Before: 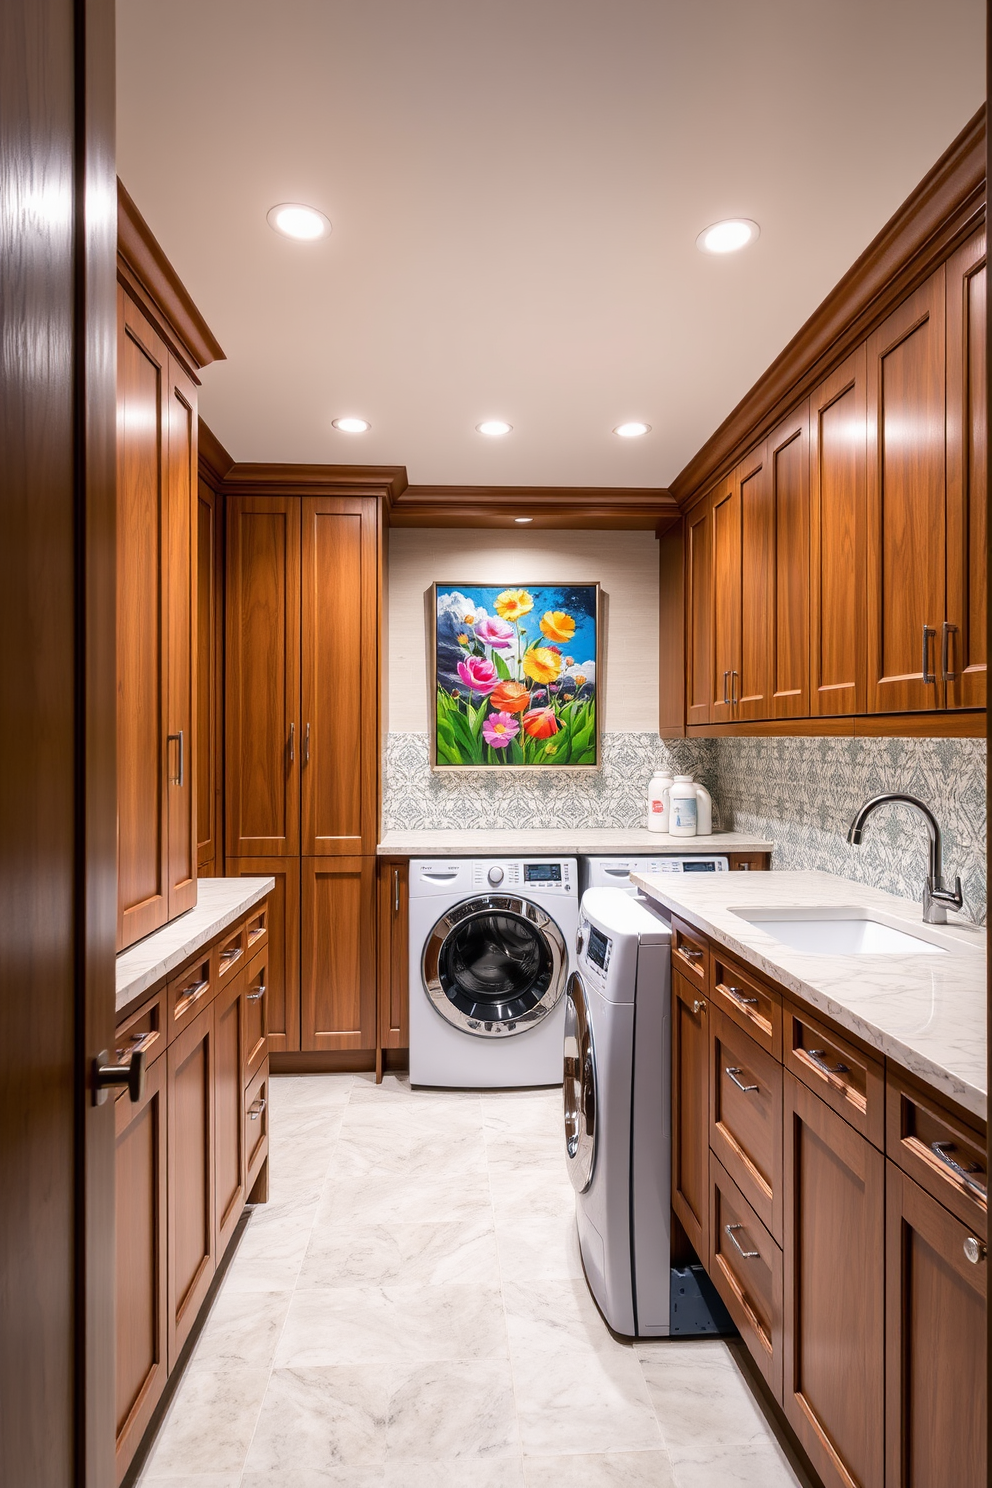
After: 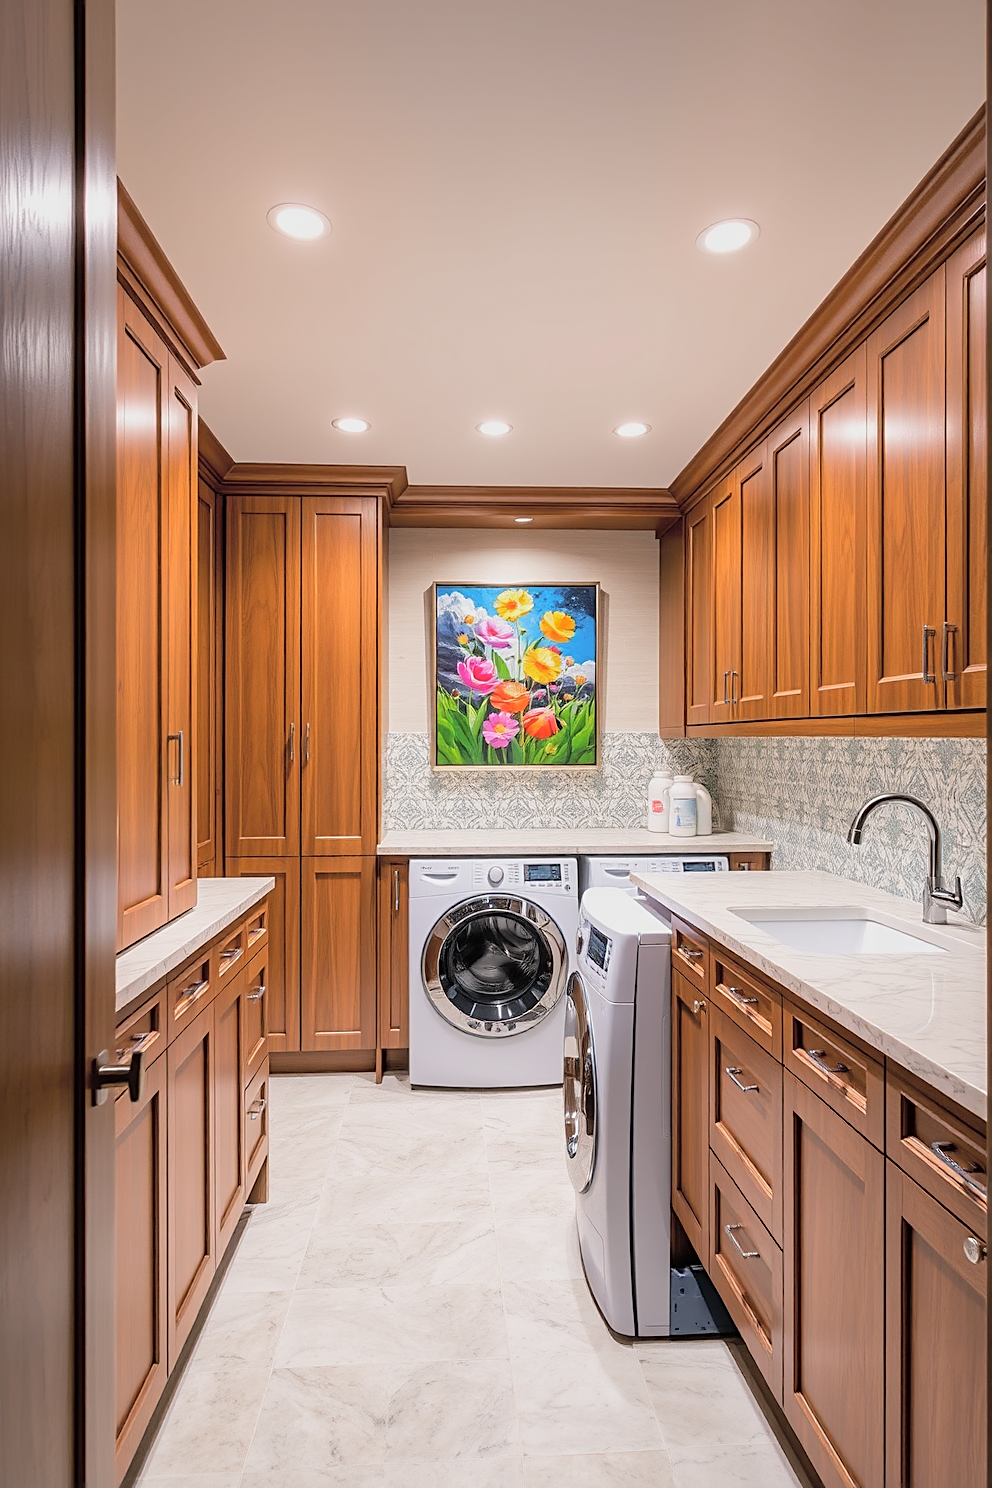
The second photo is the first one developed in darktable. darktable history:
tone curve: curves: ch0 [(0, 0) (0.004, 0.008) (0.077, 0.156) (0.169, 0.29) (0.774, 0.774) (0.988, 0.926)], color space Lab, independent channels, preserve colors none
sharpen: on, module defaults
tone equalizer: on, module defaults
